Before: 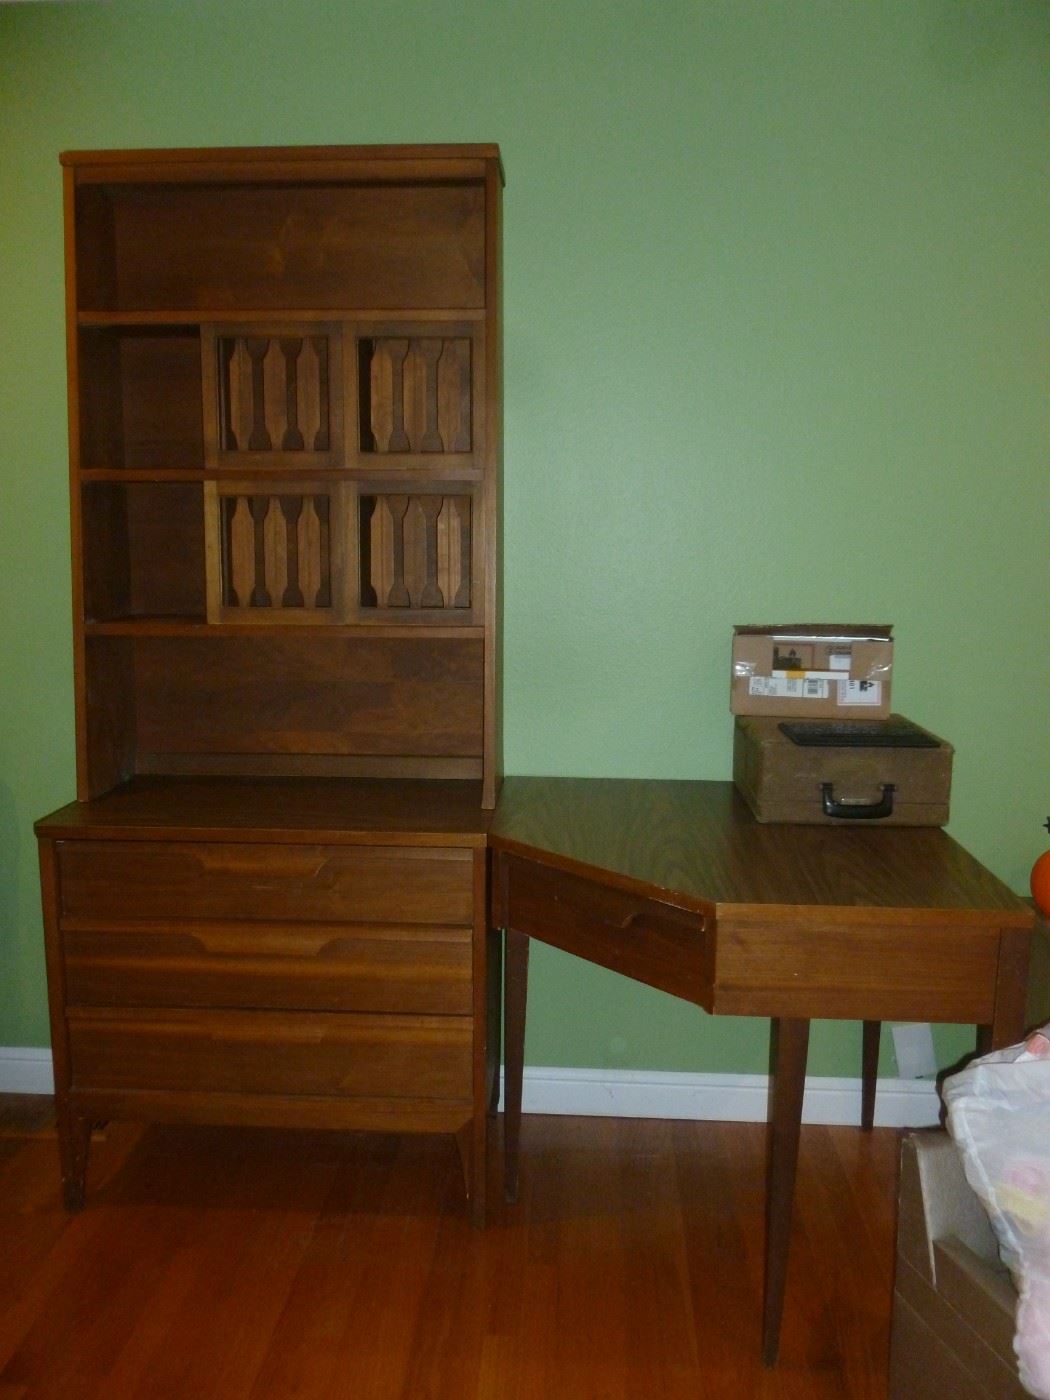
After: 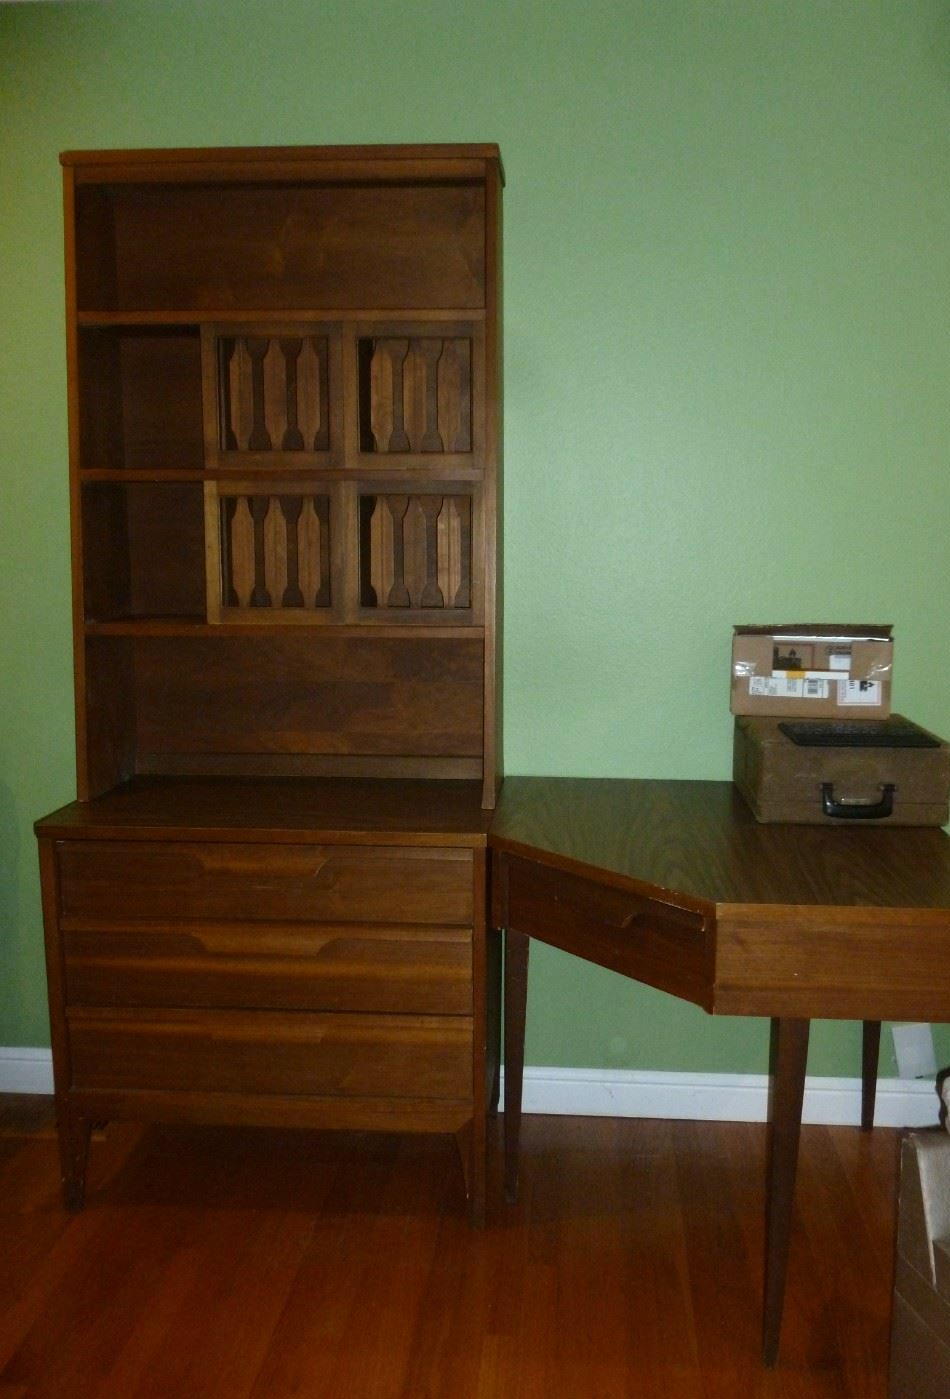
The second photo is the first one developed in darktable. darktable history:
tone equalizer: -8 EV -0.406 EV, -7 EV -0.396 EV, -6 EV -0.3 EV, -5 EV -0.226 EV, -3 EV 0.2 EV, -2 EV 0.359 EV, -1 EV 0.39 EV, +0 EV 0.415 EV, edges refinement/feathering 500, mask exposure compensation -1.57 EV, preserve details no
crop: right 9.518%, bottom 0.034%
